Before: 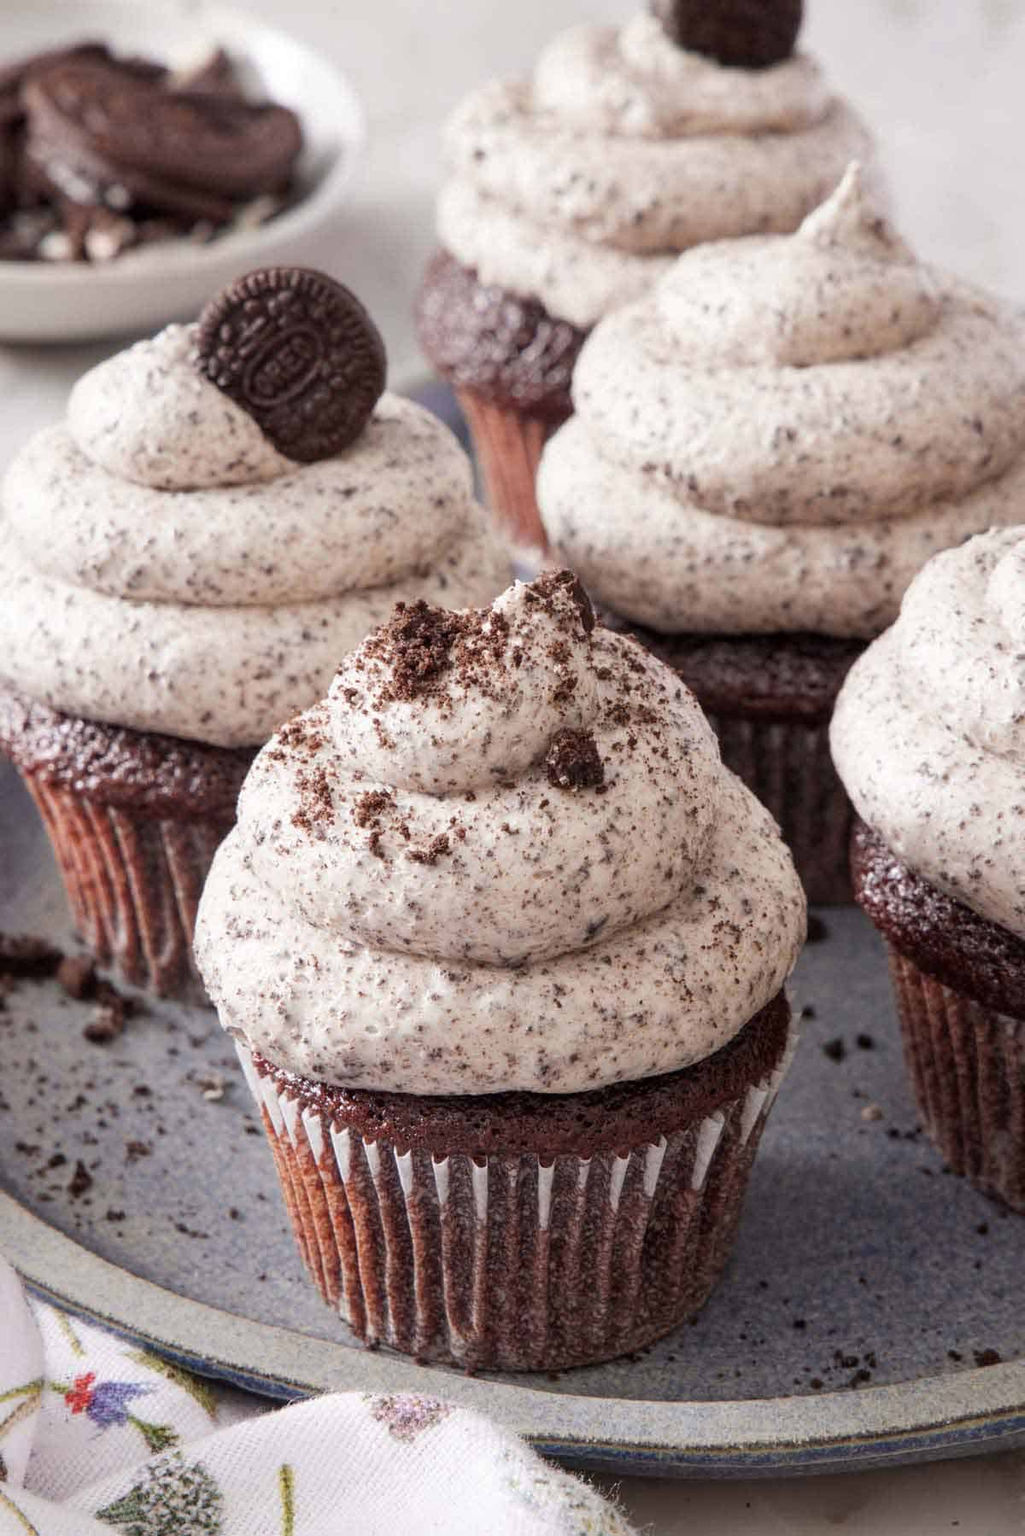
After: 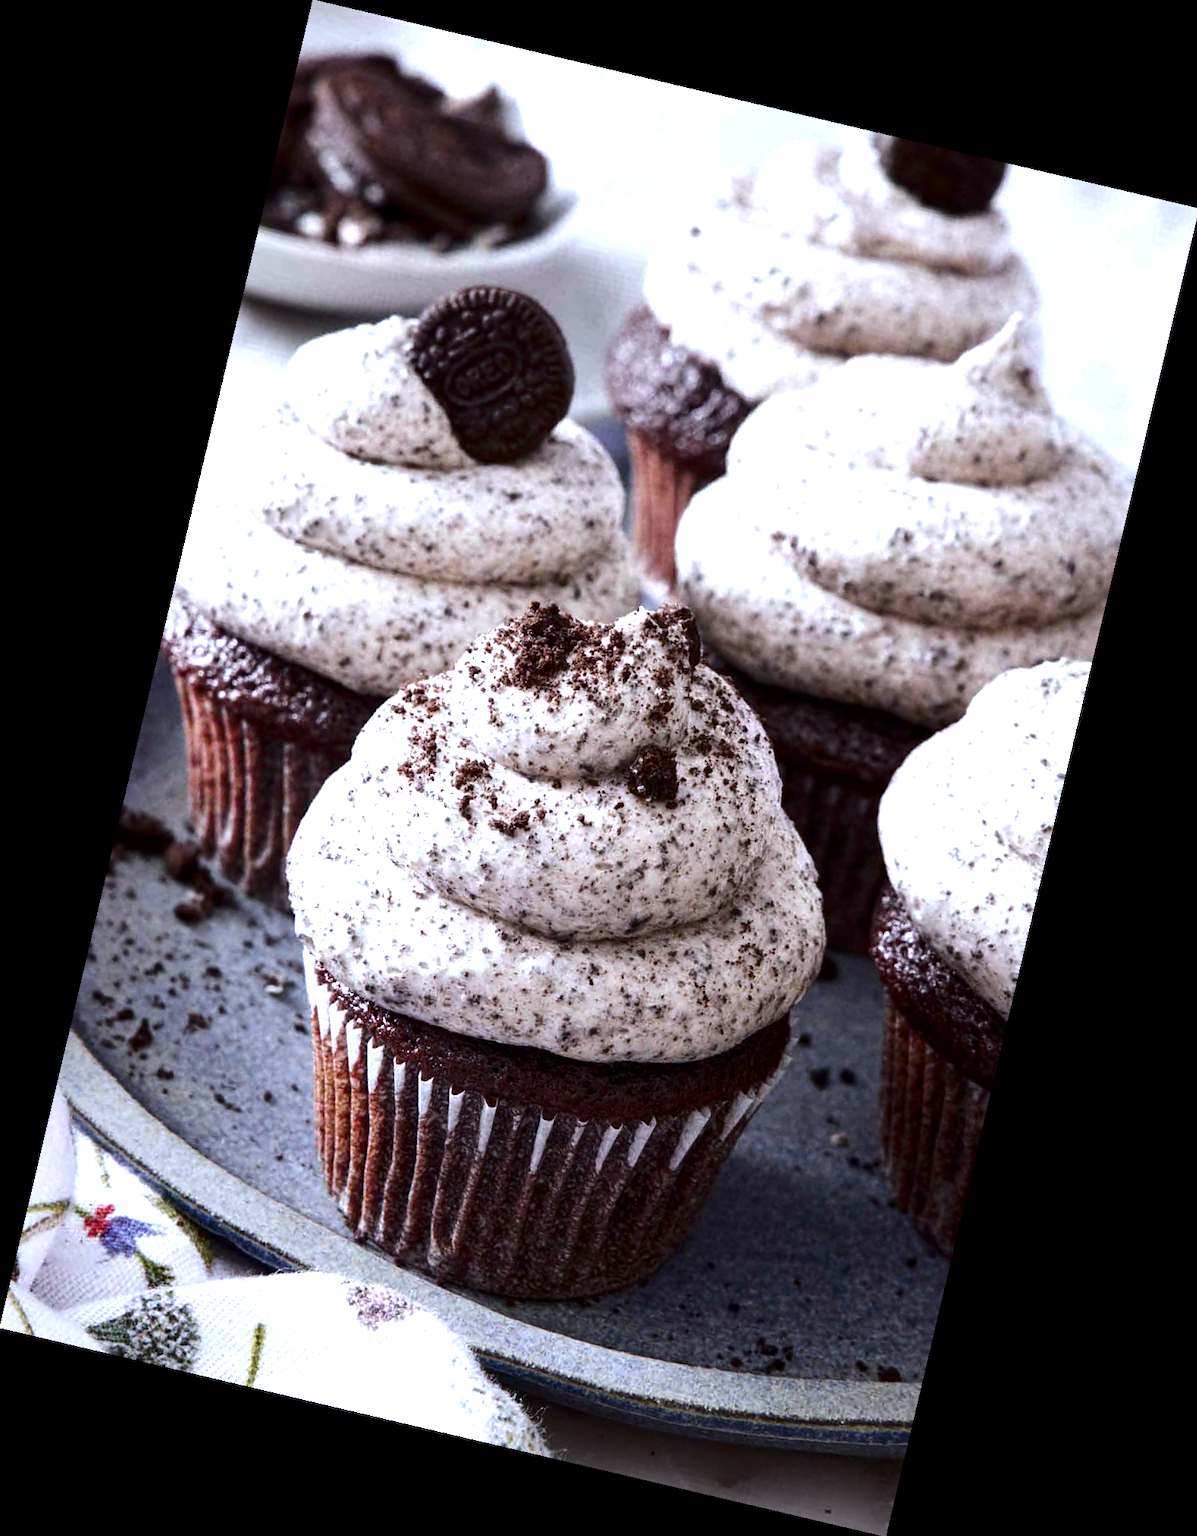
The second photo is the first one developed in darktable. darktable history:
contrast brightness saturation: brightness -0.2, saturation 0.08
tone equalizer: -8 EV -0.75 EV, -7 EV -0.7 EV, -6 EV -0.6 EV, -5 EV -0.4 EV, -3 EV 0.4 EV, -2 EV 0.6 EV, -1 EV 0.7 EV, +0 EV 0.75 EV, edges refinement/feathering 500, mask exposure compensation -1.57 EV, preserve details no
exposure: black level correction 0, compensate exposure bias true, compensate highlight preservation false
white balance: red 0.931, blue 1.11
rotate and perspective: rotation 13.27°, automatic cropping off
